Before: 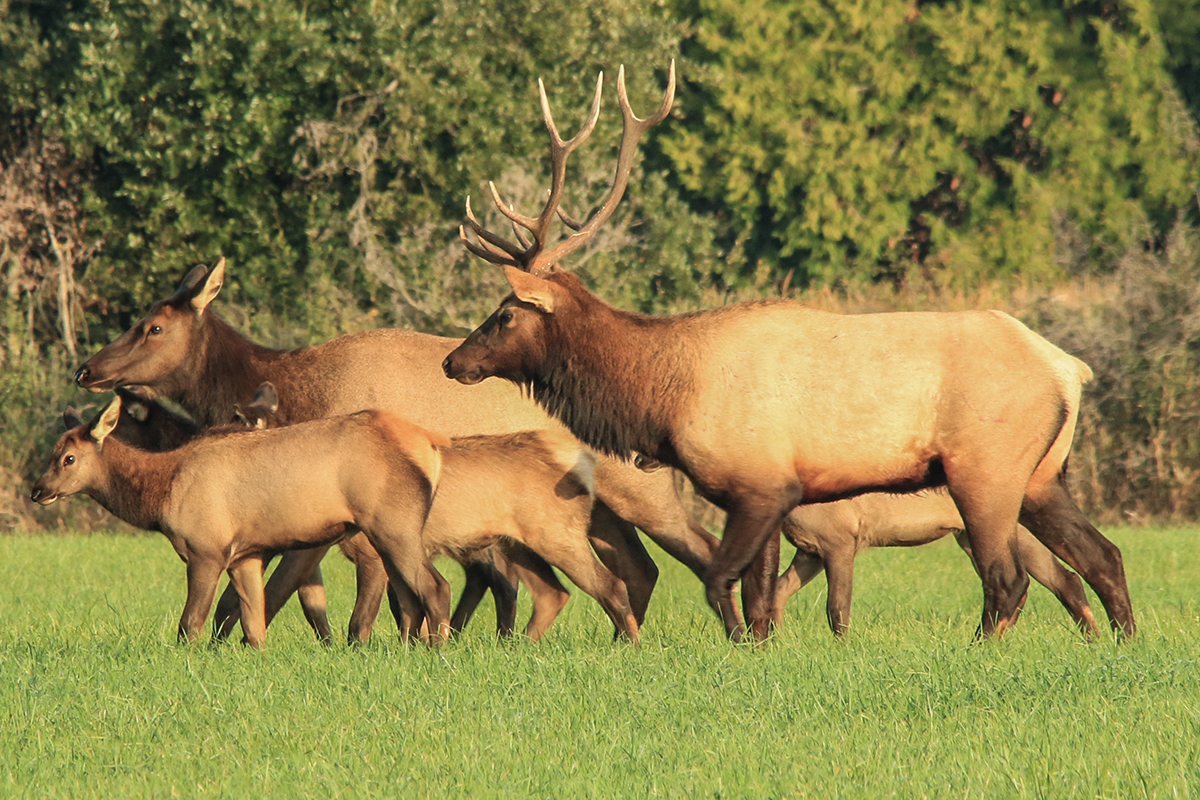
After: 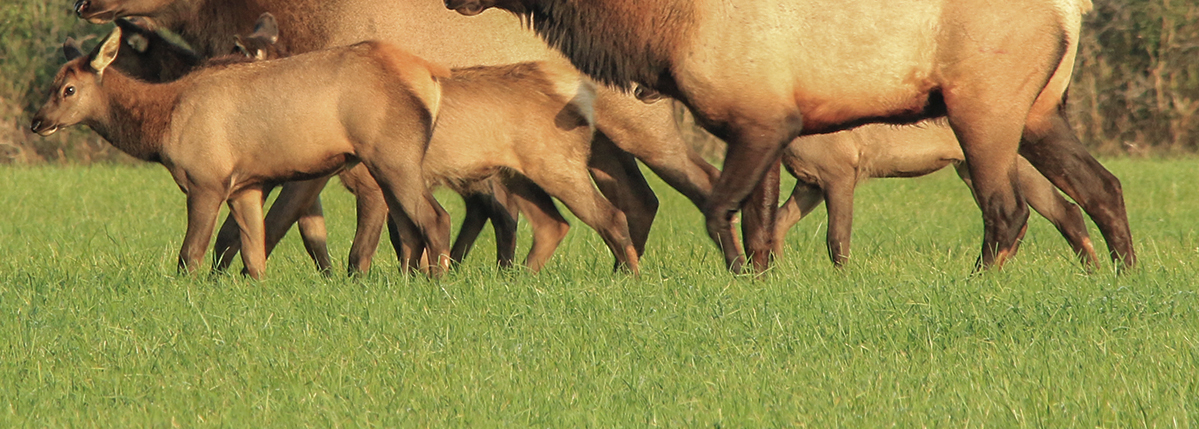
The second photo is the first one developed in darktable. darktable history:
crop and rotate: top 46.325%, right 0.011%
tone equalizer: -8 EV -0.001 EV, -7 EV 0.003 EV, -6 EV -0.001 EV, -5 EV -0.003 EV, -4 EV -0.079 EV, -3 EV -0.212 EV, -2 EV -0.275 EV, -1 EV 0.116 EV, +0 EV 0.329 EV, edges refinement/feathering 500, mask exposure compensation -1.57 EV, preserve details no
